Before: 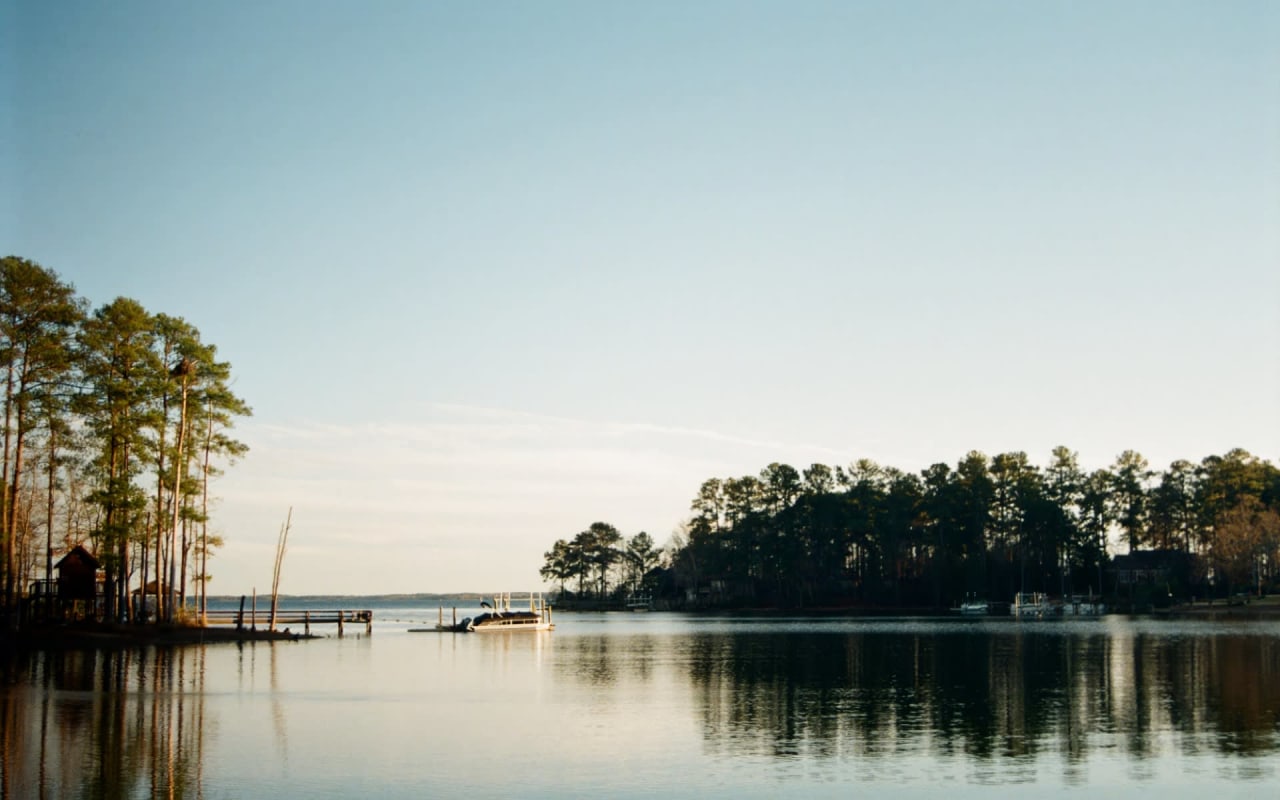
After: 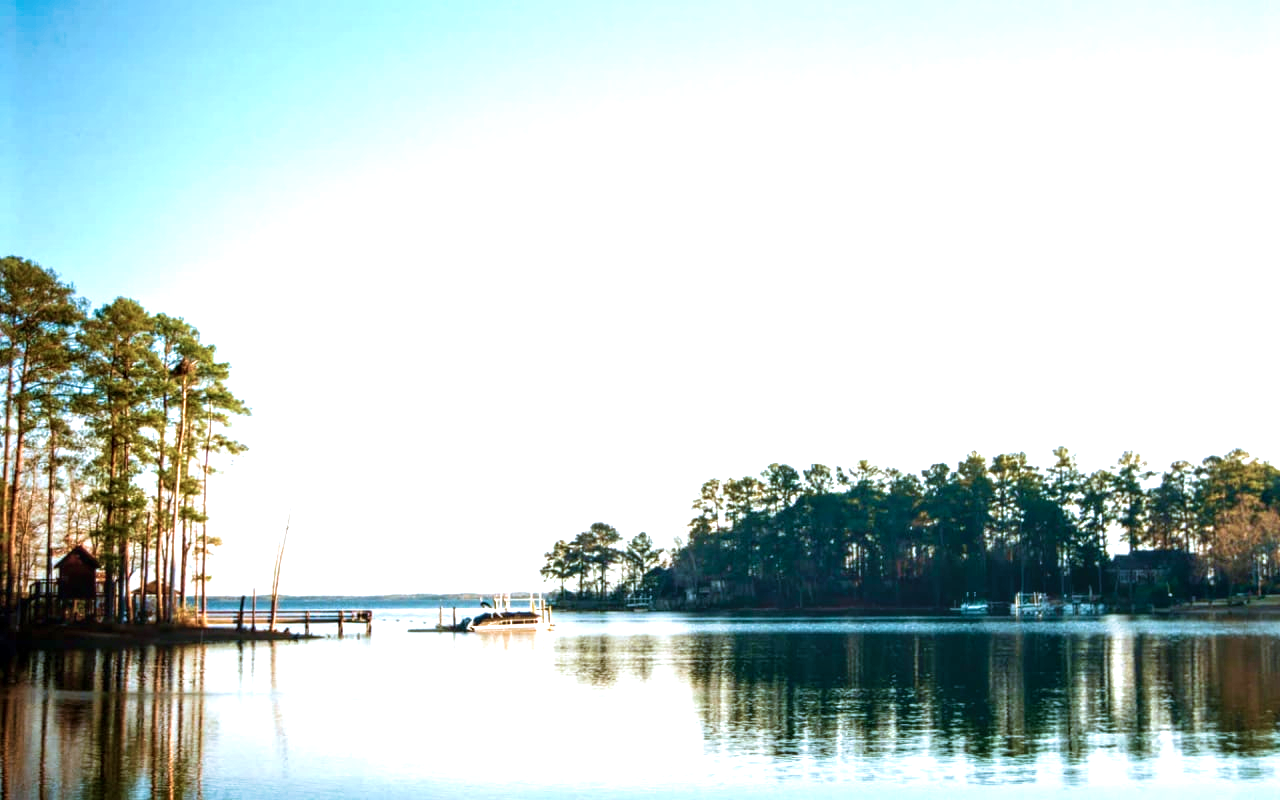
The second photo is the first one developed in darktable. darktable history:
exposure: black level correction 0.001, exposure 1.129 EV, compensate exposure bias true, compensate highlight preservation false
velvia: strength 56.47%
local contrast: detail 130%
color correction: highlights a* -2.07, highlights b* -18.31
